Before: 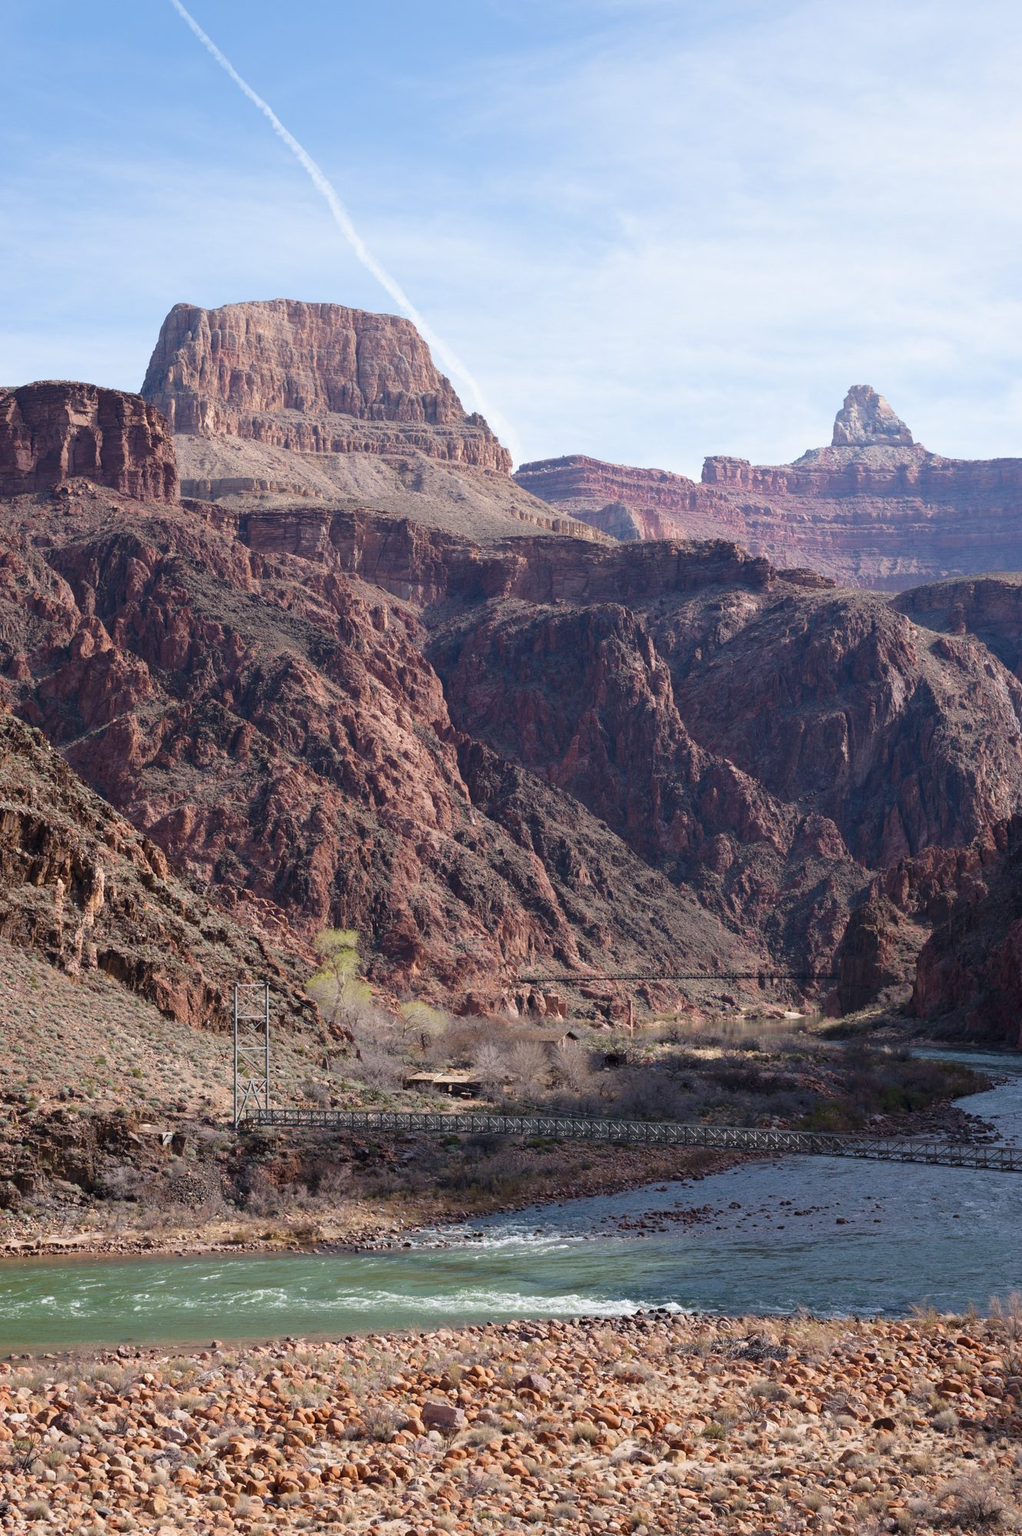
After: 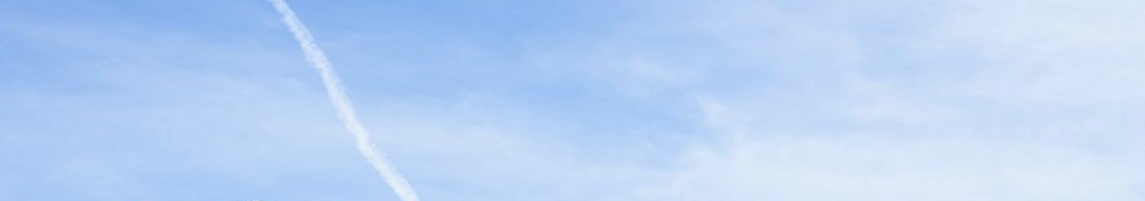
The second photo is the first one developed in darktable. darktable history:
crop and rotate: left 9.644%, top 9.491%, right 6.021%, bottom 80.509%
rotate and perspective: rotation 0.8°, automatic cropping off
rgb curve: curves: ch0 [(0, 0.186) (0.314, 0.284) (0.775, 0.708) (1, 1)], compensate middle gray true, preserve colors none
